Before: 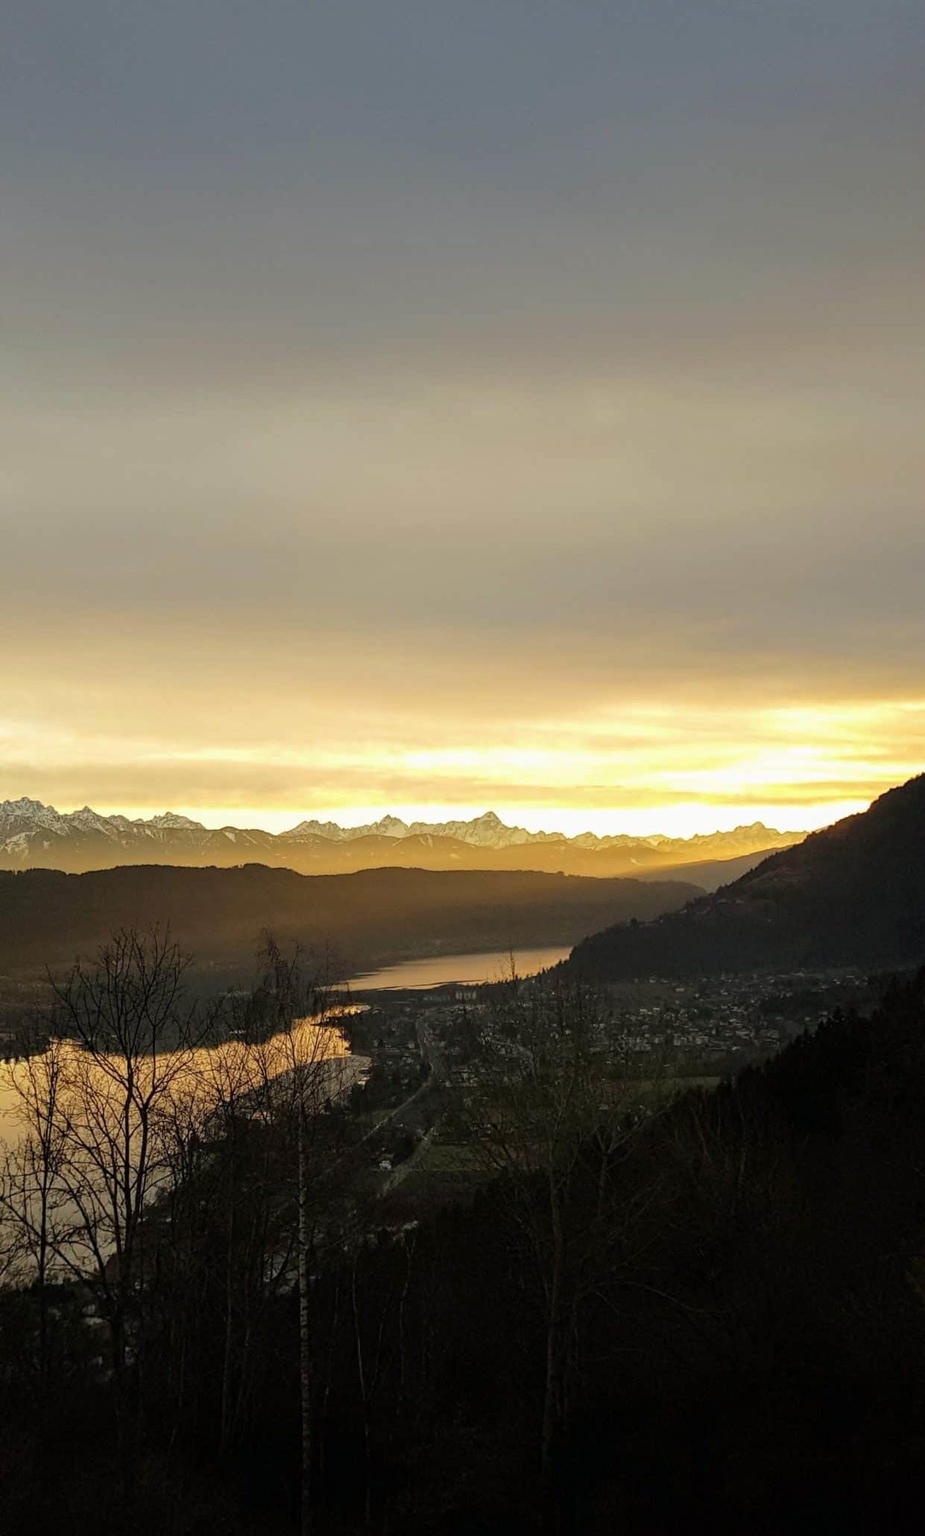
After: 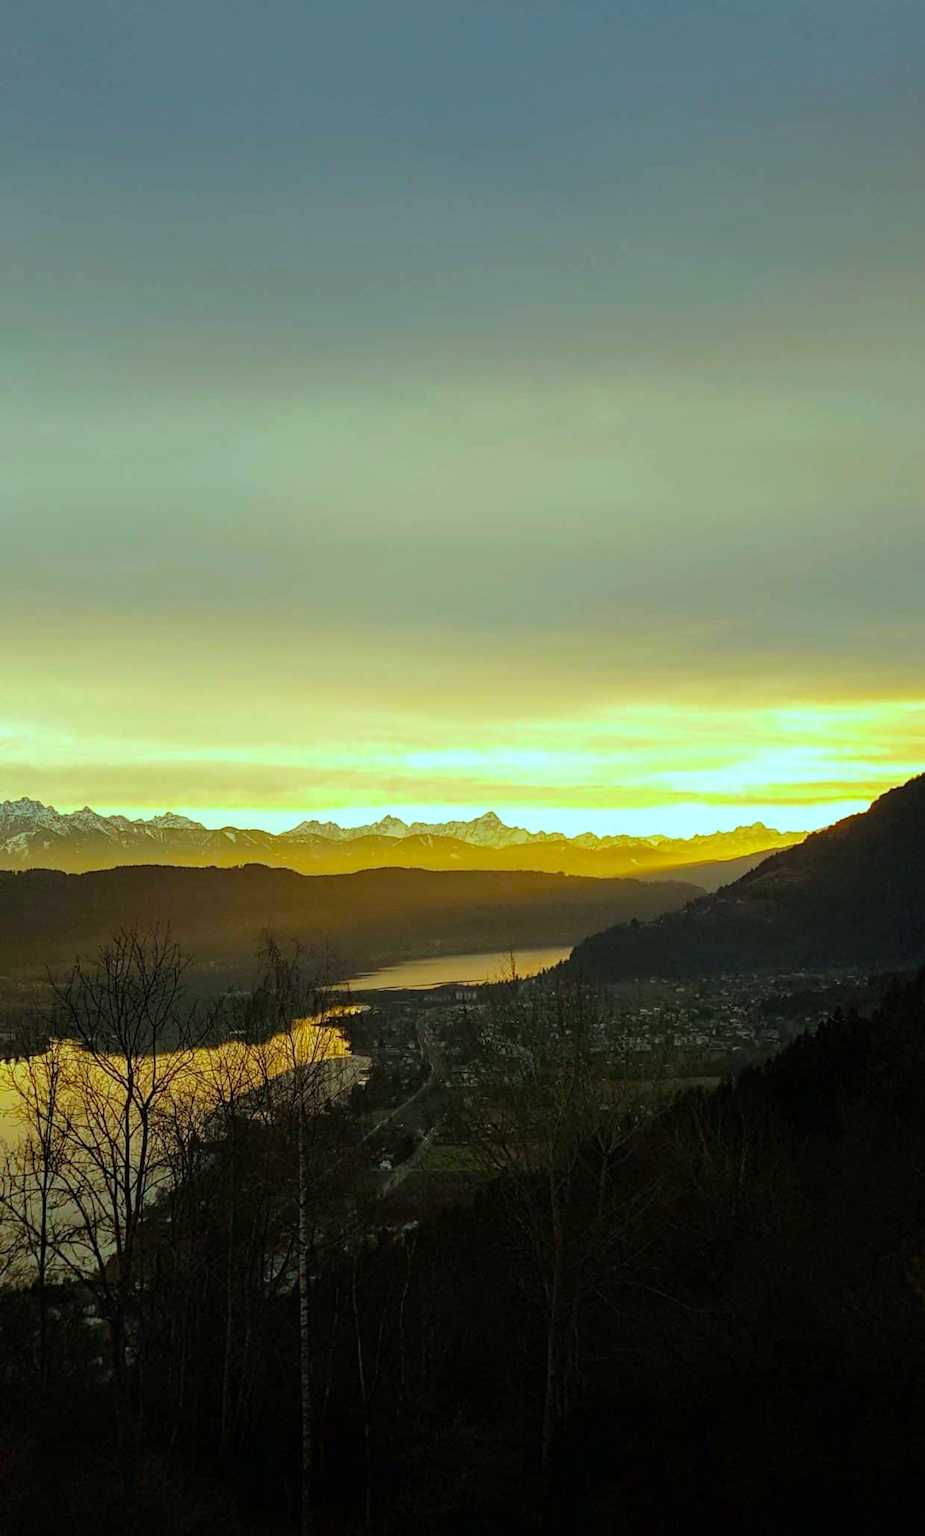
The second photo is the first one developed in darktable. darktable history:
color balance rgb: shadows lift › chroma 2.036%, shadows lift › hue 137.66°, highlights gain › chroma 4.067%, highlights gain › hue 201.82°, perceptual saturation grading › global saturation 35.809%
tone equalizer: smoothing diameter 24.8%, edges refinement/feathering 14.13, preserve details guided filter
